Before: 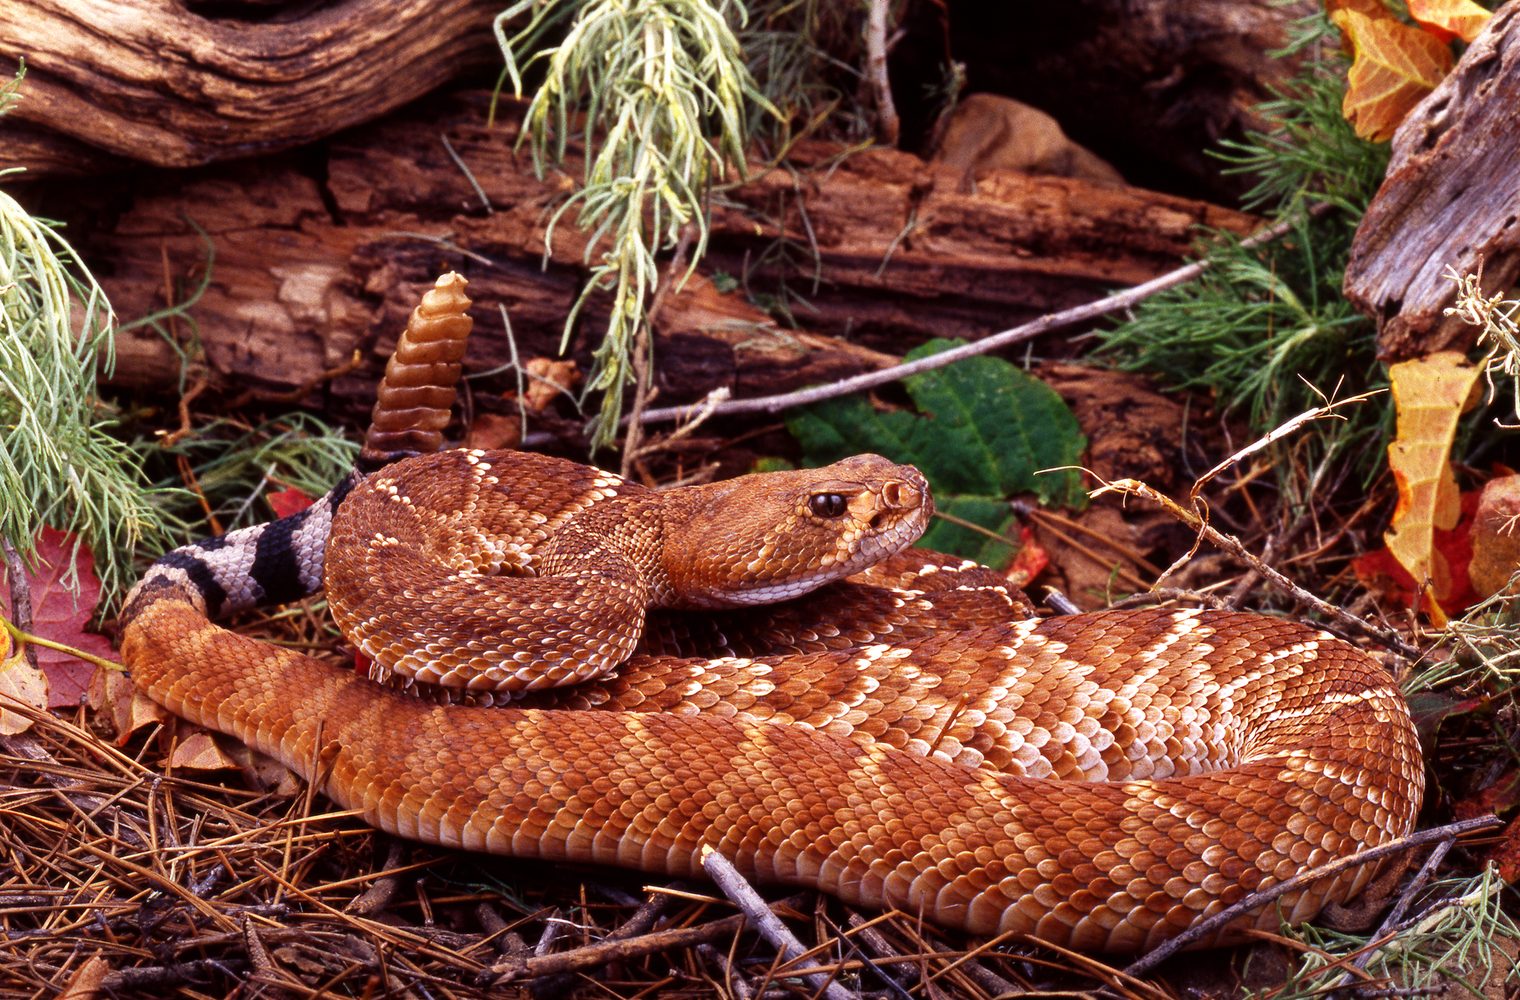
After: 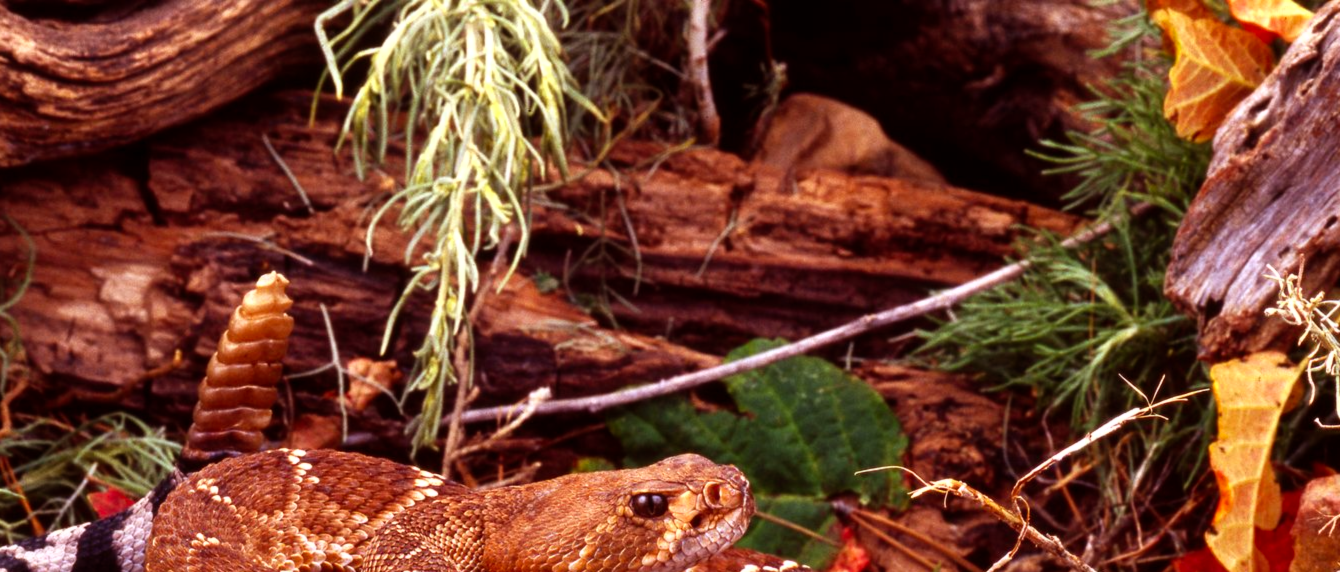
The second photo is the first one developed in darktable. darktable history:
lowpass: radius 0.5, unbound 0
rgb levels: mode RGB, independent channels, levels [[0, 0.5, 1], [0, 0.521, 1], [0, 0.536, 1]]
crop and rotate: left 11.812%, bottom 42.776%
exposure: exposure 0.236 EV, compensate highlight preservation false
